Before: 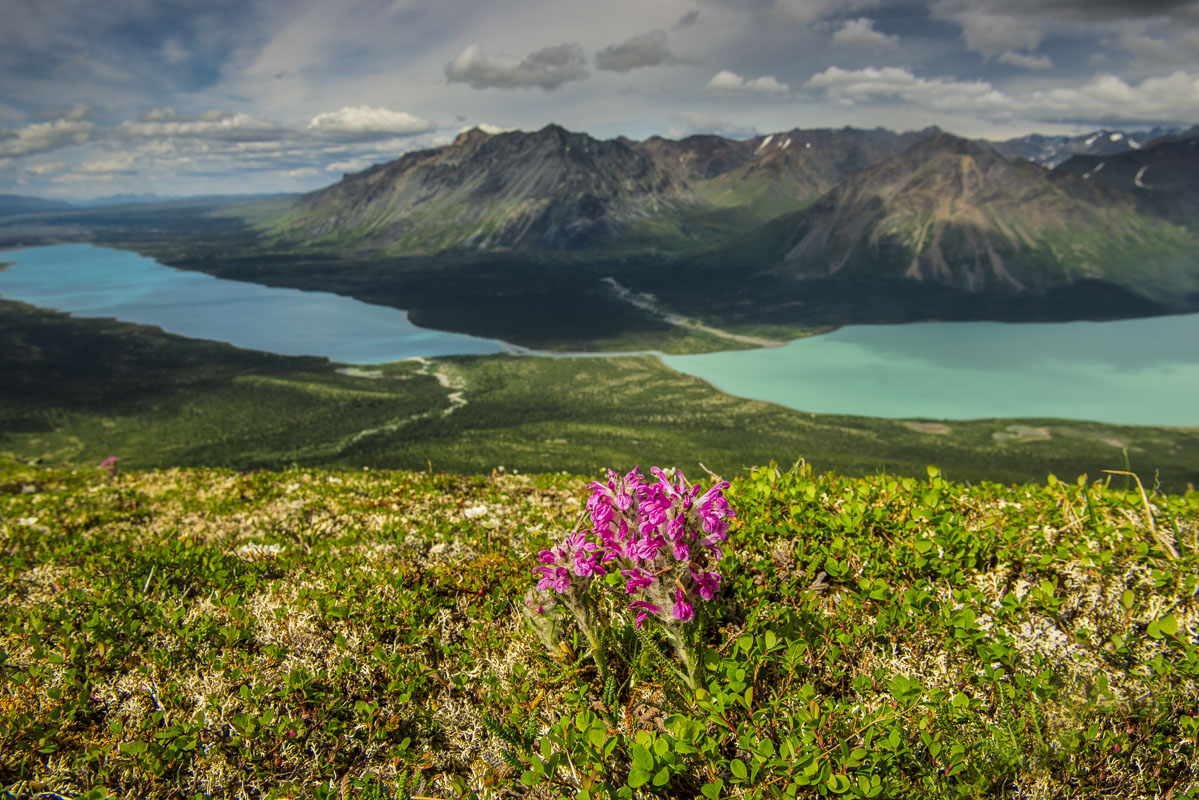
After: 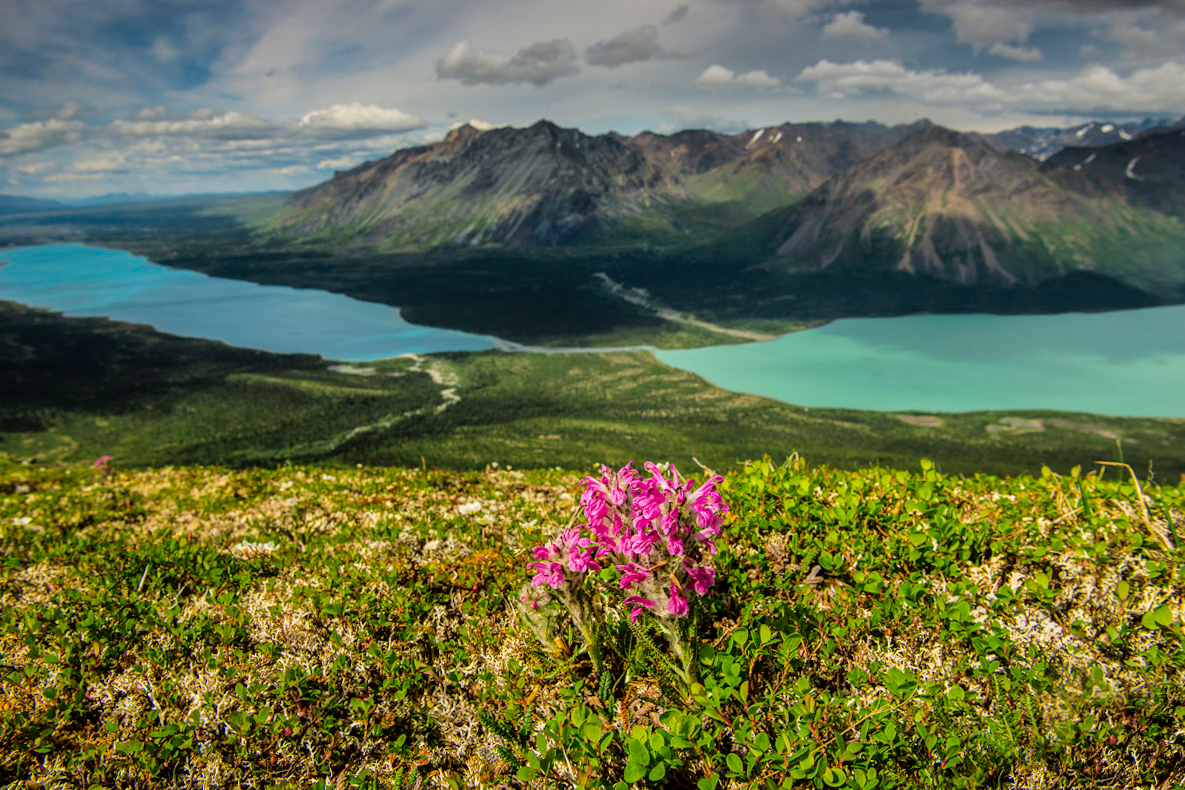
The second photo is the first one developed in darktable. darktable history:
rgb curve: curves: ch0 [(0, 0) (0.136, 0.078) (0.262, 0.245) (0.414, 0.42) (1, 1)], compensate middle gray true, preserve colors basic power
rotate and perspective: rotation -0.45°, automatic cropping original format, crop left 0.008, crop right 0.992, crop top 0.012, crop bottom 0.988
